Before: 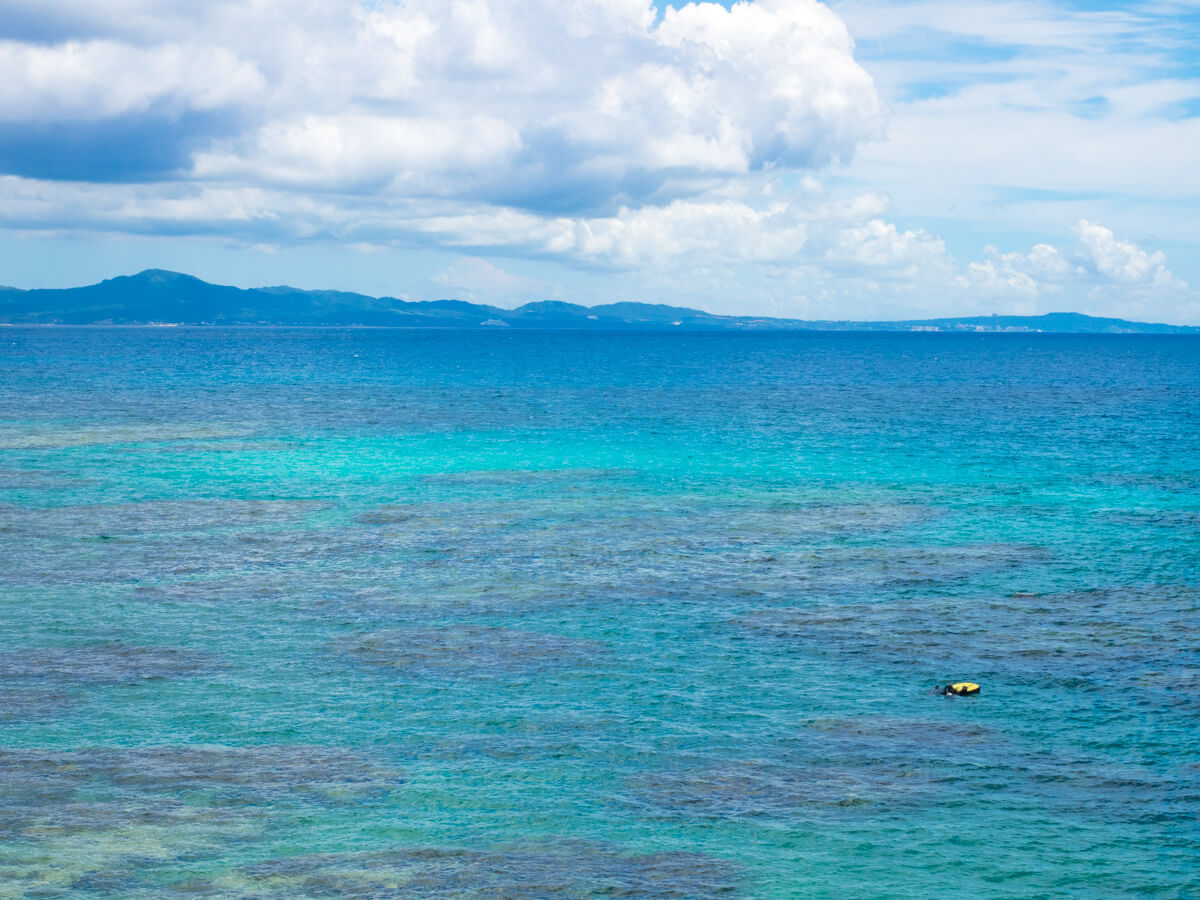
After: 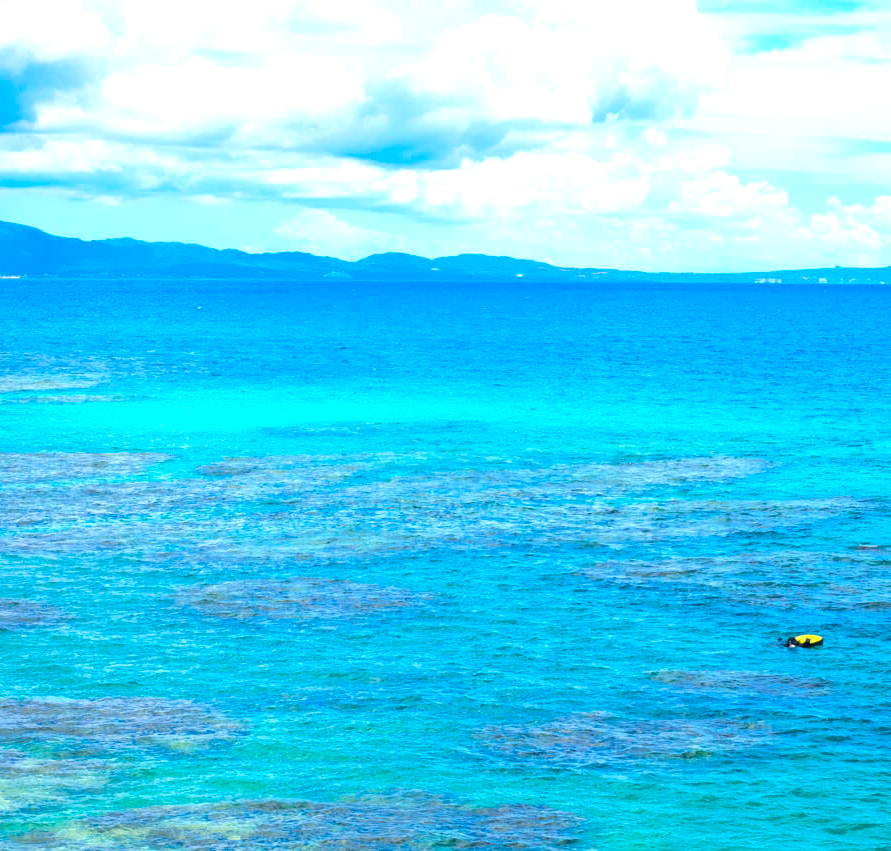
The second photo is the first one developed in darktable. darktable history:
crop and rotate: left 13.162%, top 5.354%, right 12.525%
exposure: black level correction 0, exposure 0.693 EV, compensate highlight preservation false
local contrast: mode bilateral grid, contrast 15, coarseness 37, detail 104%, midtone range 0.2
contrast brightness saturation: saturation 0.519
